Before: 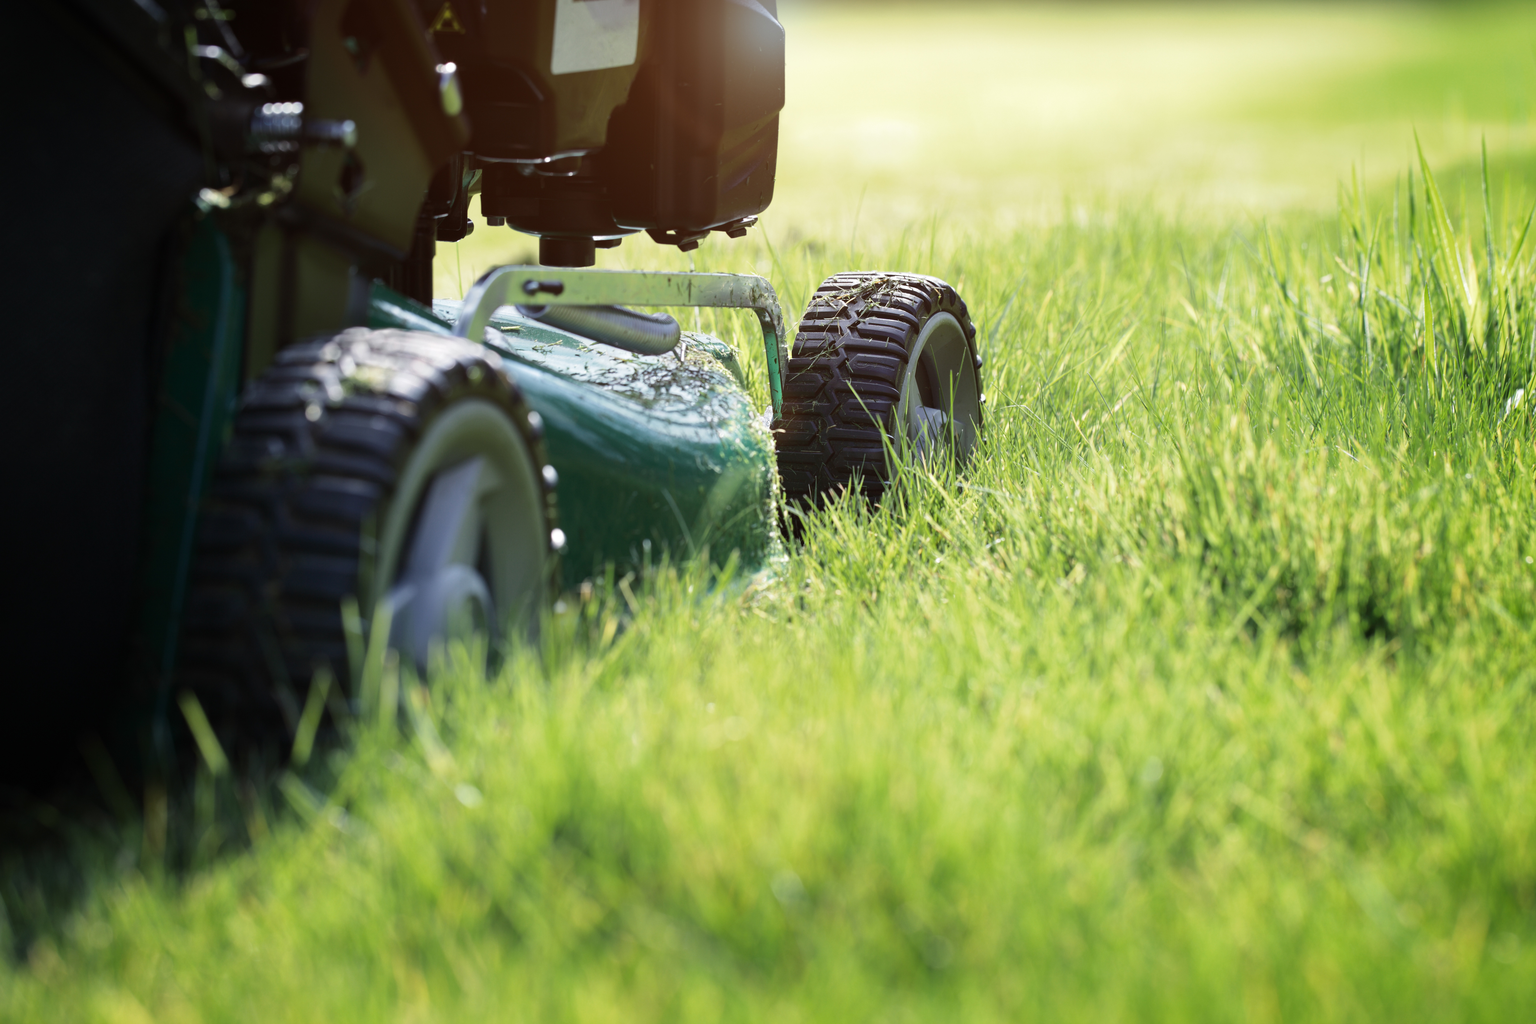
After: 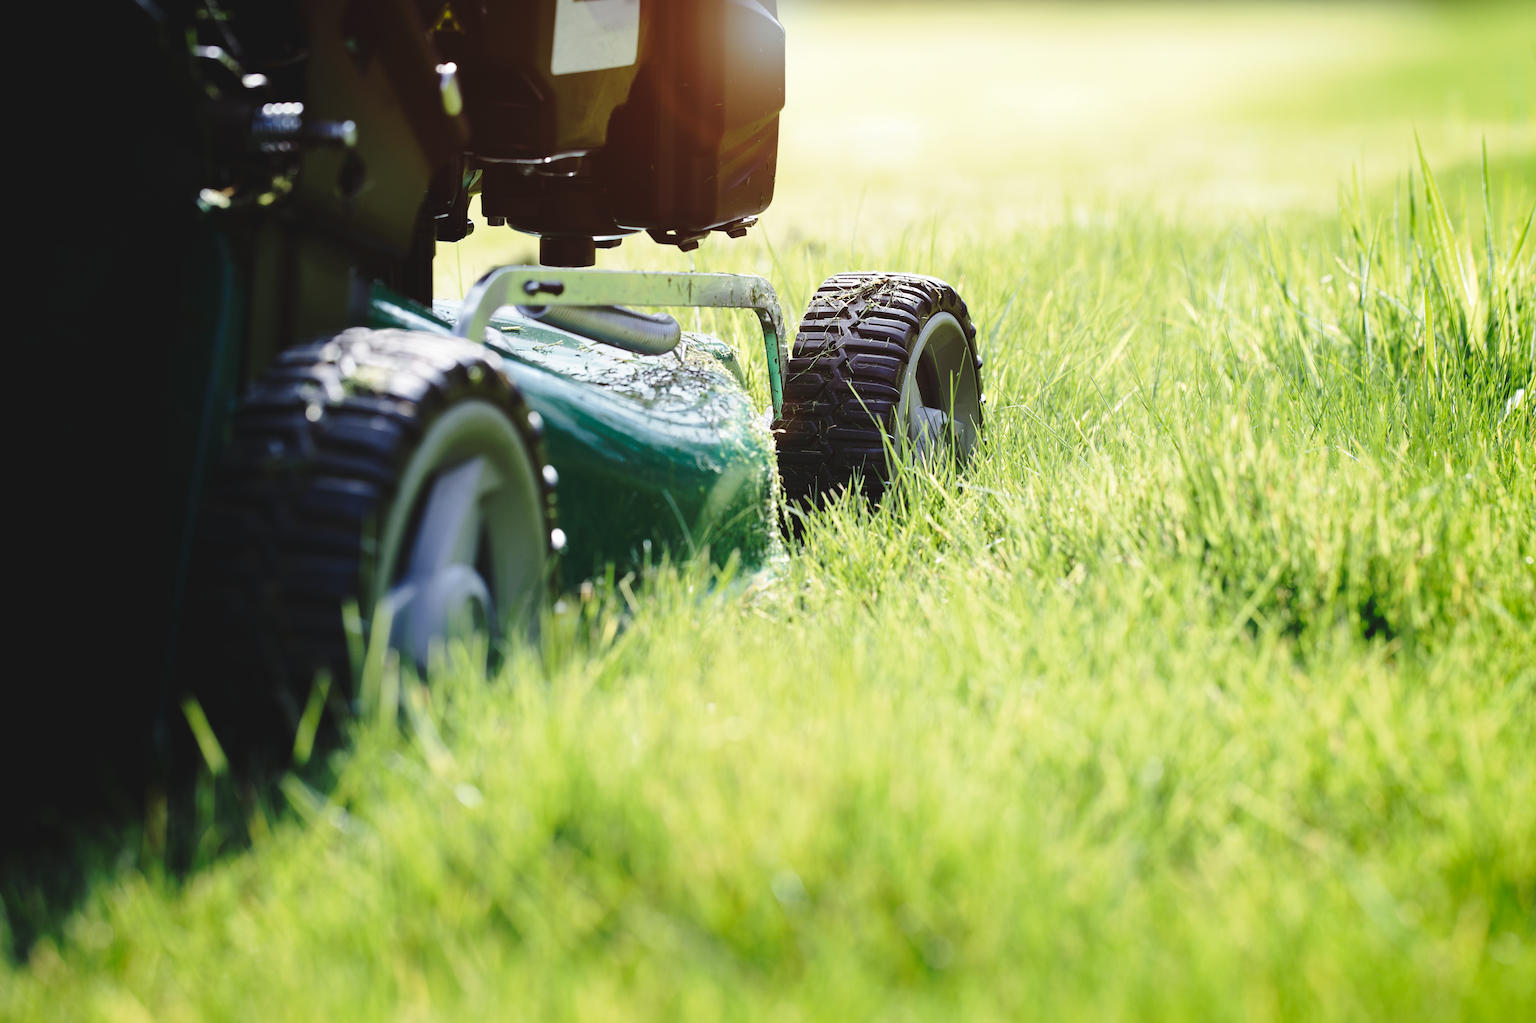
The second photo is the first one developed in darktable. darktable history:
sharpen: amount 0.2
tone curve: curves: ch0 [(0, 0) (0.003, 0.072) (0.011, 0.073) (0.025, 0.072) (0.044, 0.076) (0.069, 0.089) (0.1, 0.103) (0.136, 0.123) (0.177, 0.158) (0.224, 0.21) (0.277, 0.275) (0.335, 0.372) (0.399, 0.463) (0.468, 0.556) (0.543, 0.633) (0.623, 0.712) (0.709, 0.795) (0.801, 0.869) (0.898, 0.942) (1, 1)], preserve colors none
